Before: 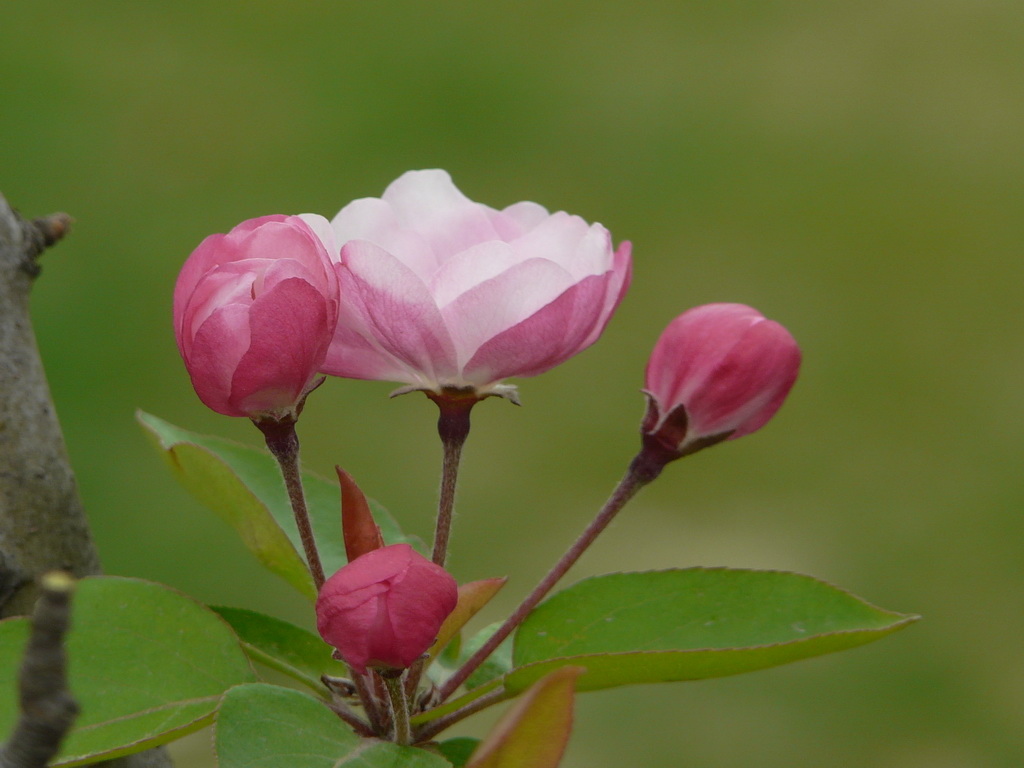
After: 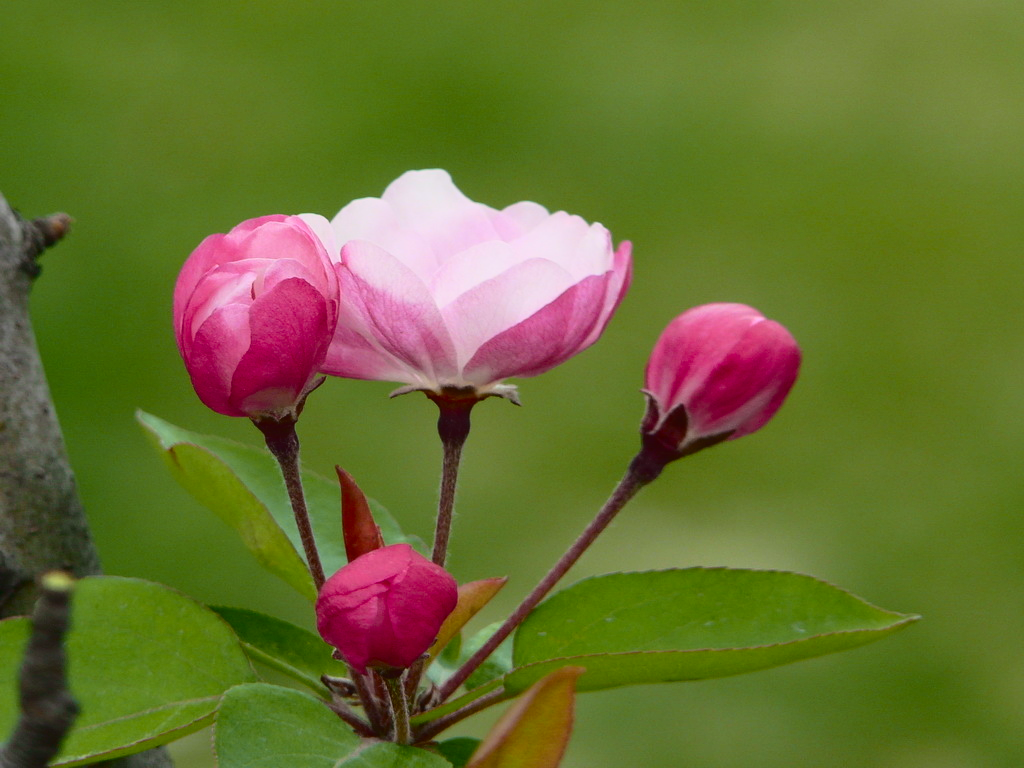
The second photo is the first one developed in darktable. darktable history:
tone curve: curves: ch0 [(0, 0.031) (0.139, 0.084) (0.311, 0.278) (0.495, 0.544) (0.718, 0.816) (0.841, 0.909) (1, 0.967)]; ch1 [(0, 0) (0.272, 0.249) (0.388, 0.385) (0.479, 0.456) (0.495, 0.497) (0.538, 0.55) (0.578, 0.595) (0.707, 0.778) (1, 1)]; ch2 [(0, 0) (0.125, 0.089) (0.353, 0.329) (0.443, 0.408) (0.502, 0.495) (0.56, 0.553) (0.608, 0.631) (1, 1)], color space Lab, independent channels, preserve colors none
